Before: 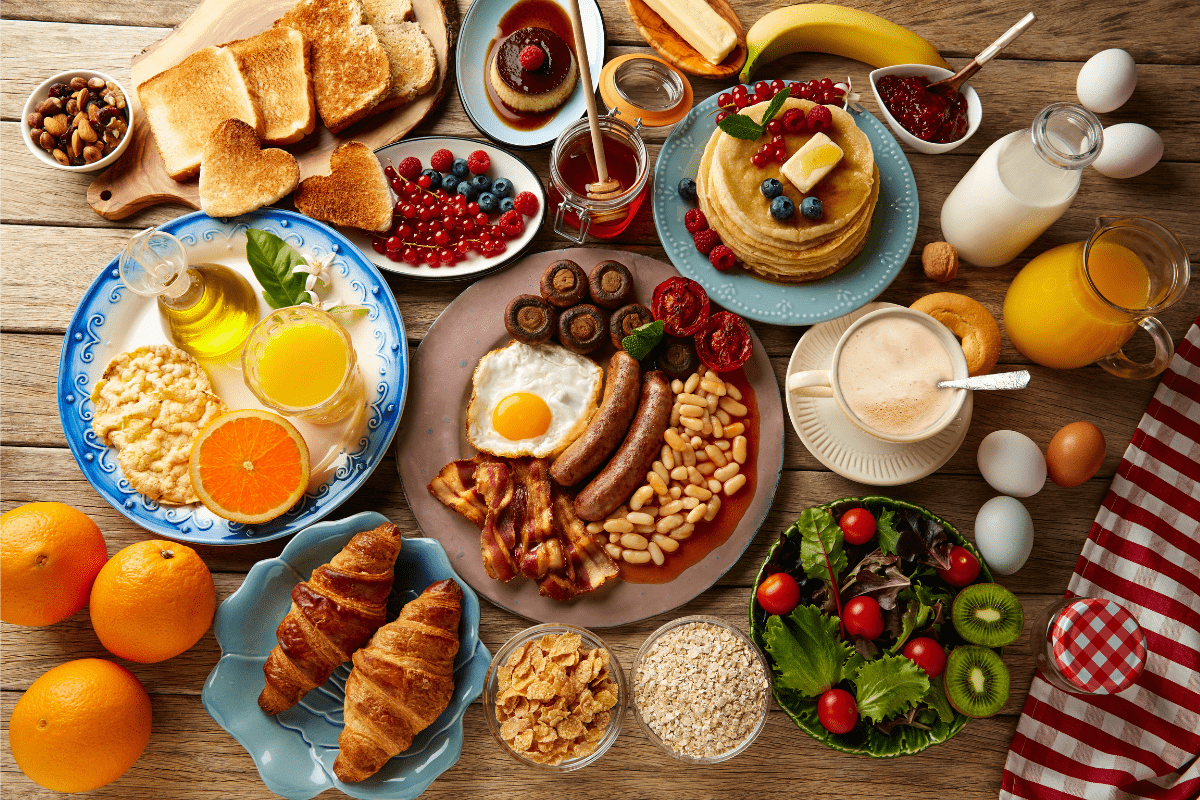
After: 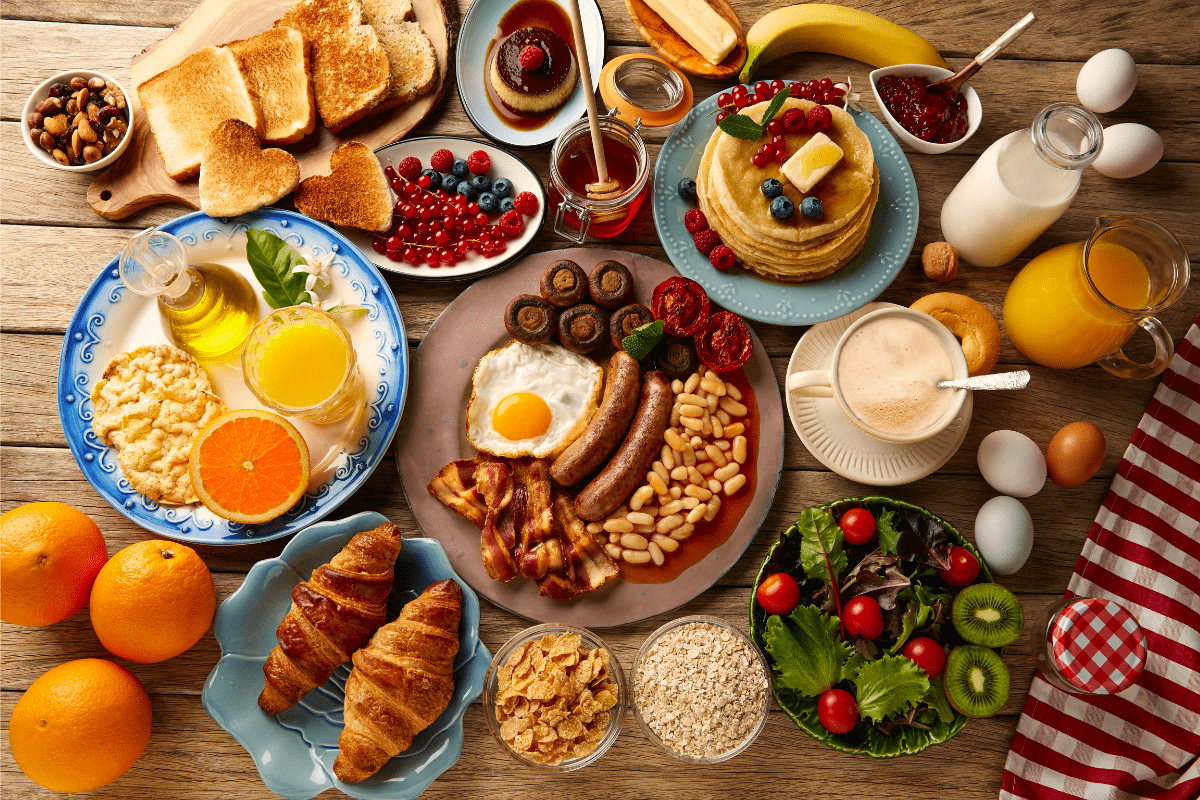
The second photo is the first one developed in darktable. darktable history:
color correction: highlights a* 3.55, highlights b* 5.13
